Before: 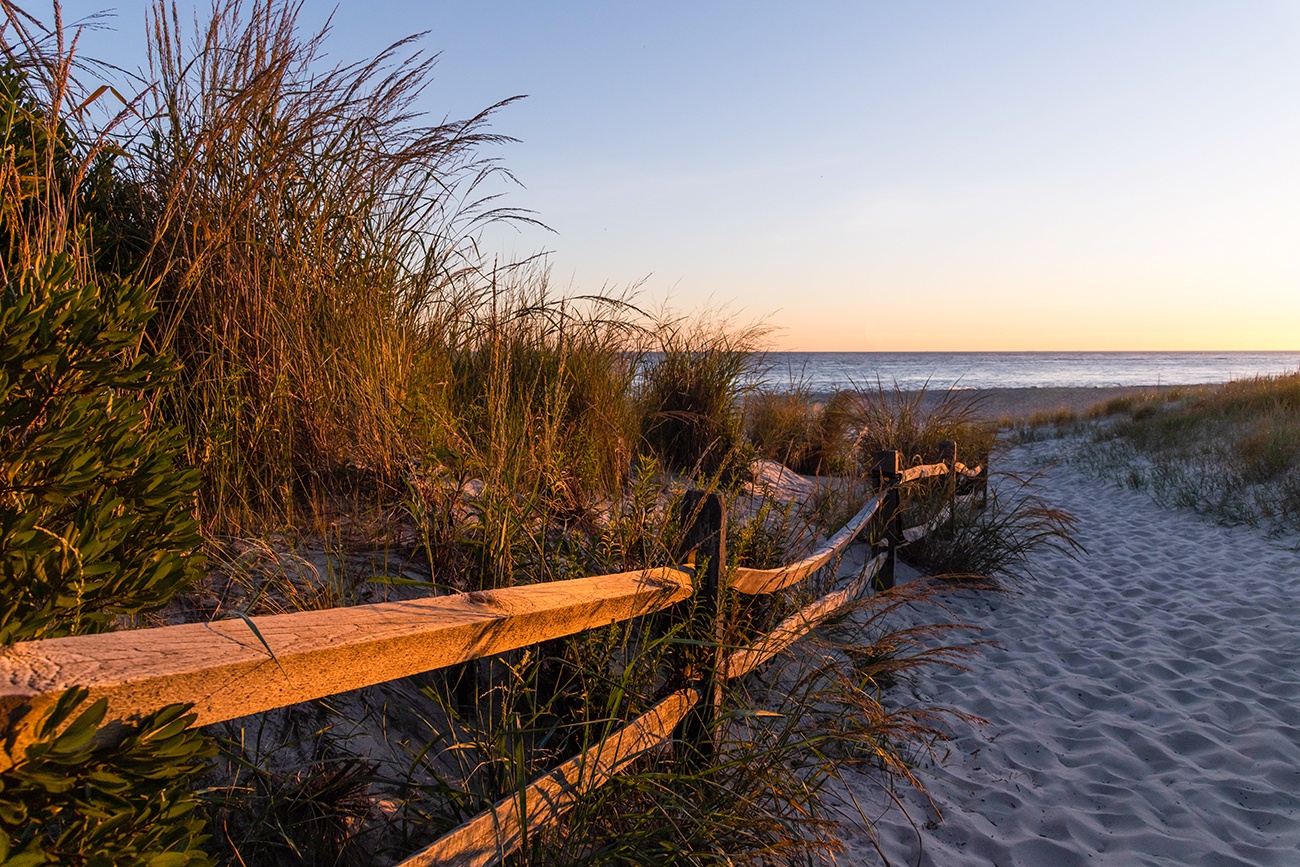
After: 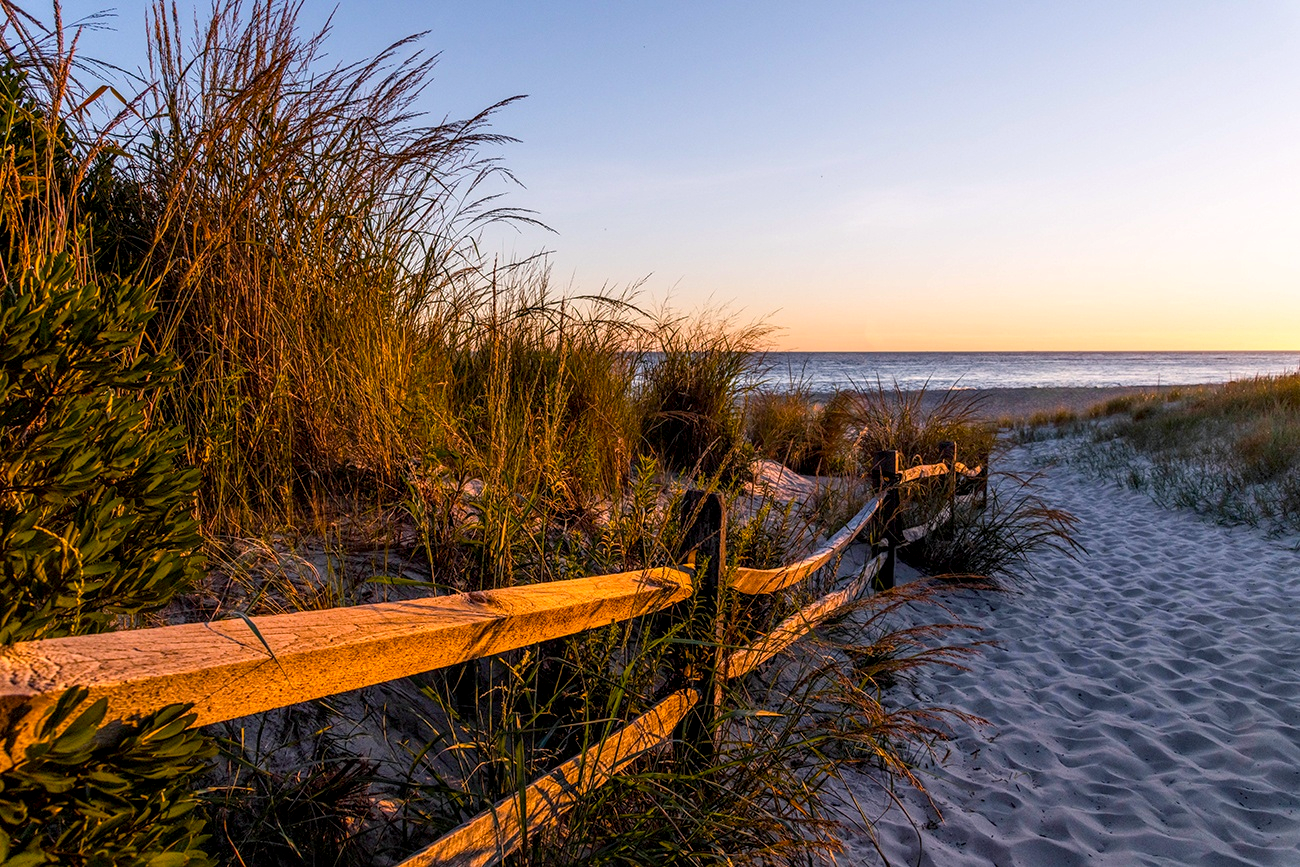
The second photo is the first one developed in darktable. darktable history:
local contrast: highlights 40%, shadows 63%, detail 138%, midtone range 0.514
color balance rgb: shadows lift › chroma 1.008%, shadows lift › hue 241.38°, highlights gain › chroma 0.272%, highlights gain › hue 332.44°, perceptual saturation grading › global saturation 25.45%
